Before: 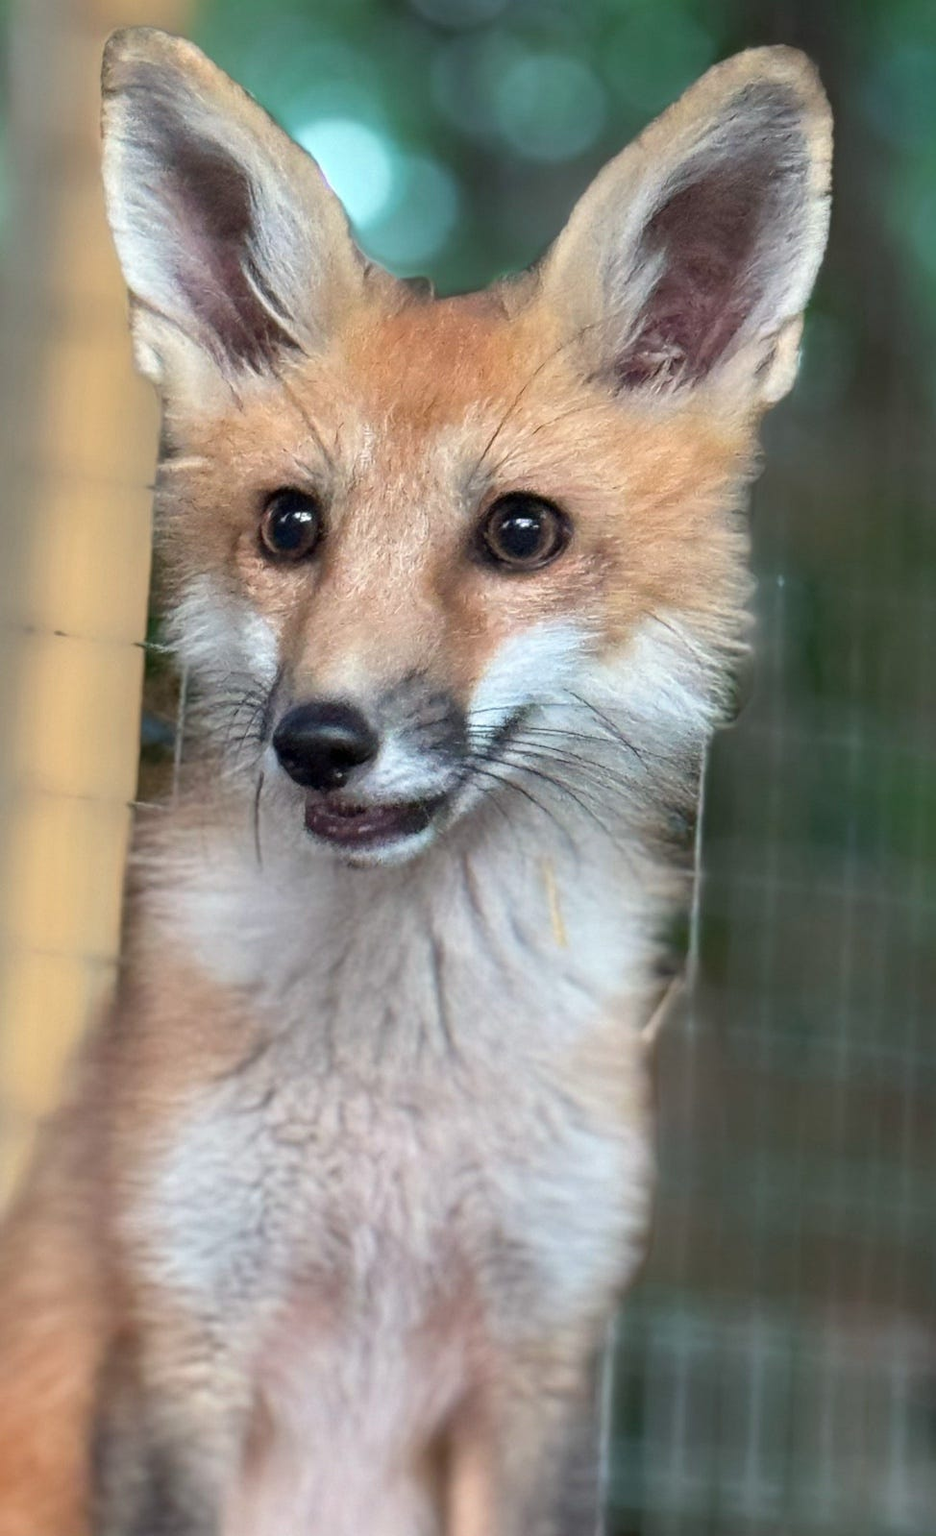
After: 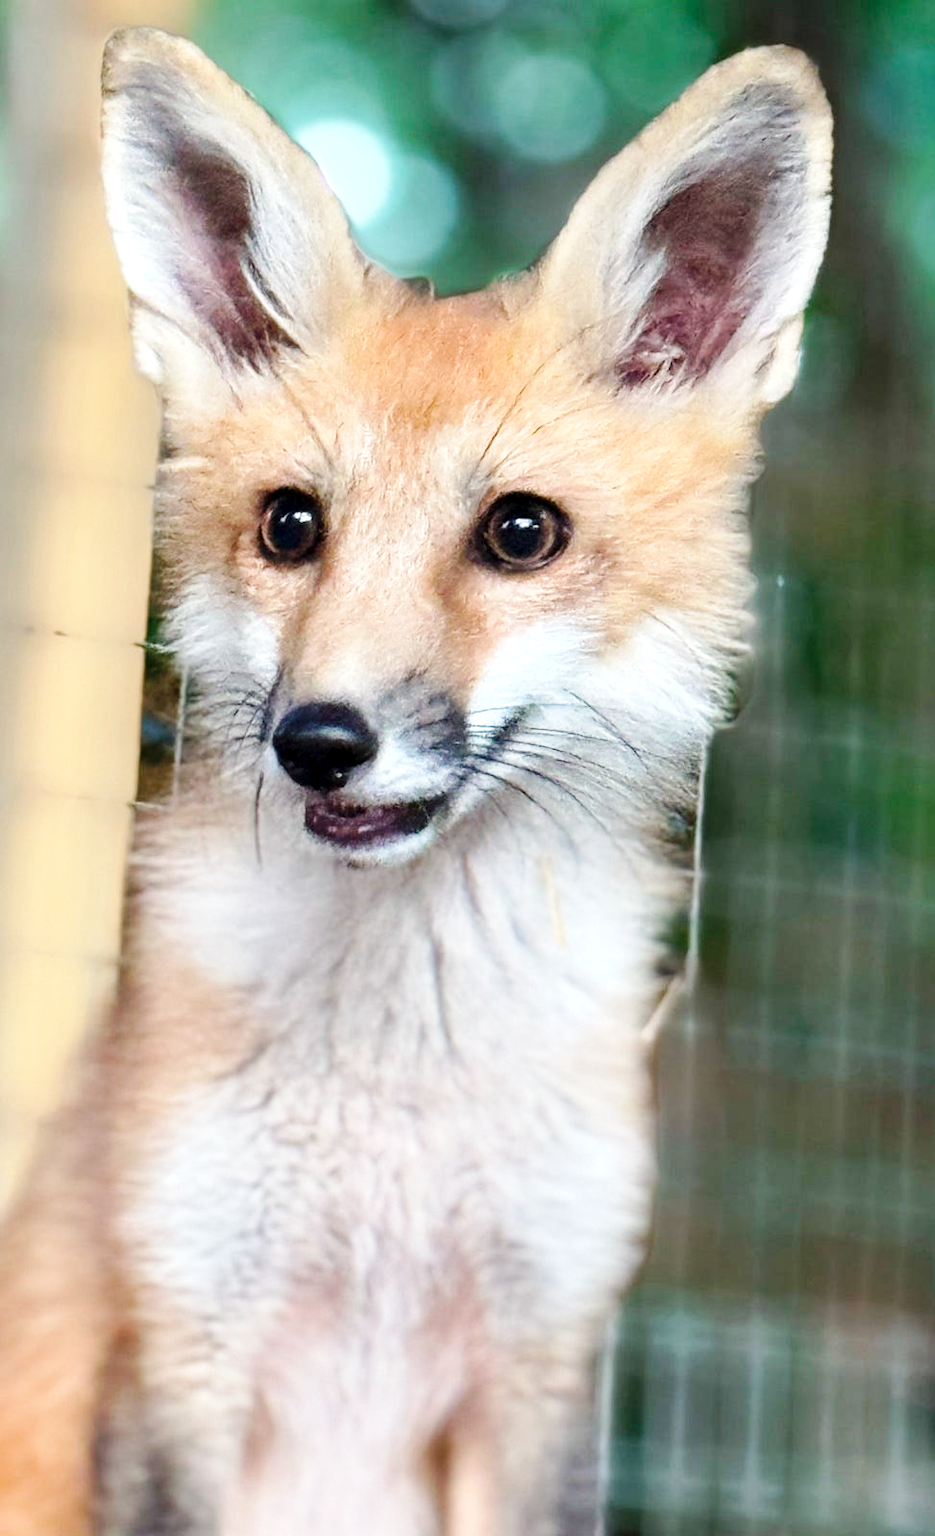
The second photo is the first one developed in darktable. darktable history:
exposure: black level correction 0.003, exposure 0.386 EV, compensate highlight preservation false
base curve: curves: ch0 [(0, 0) (0.036, 0.025) (0.121, 0.166) (0.206, 0.329) (0.605, 0.79) (1, 1)], preserve colors none
tone equalizer: edges refinement/feathering 500, mask exposure compensation -1.57 EV, preserve details guided filter
